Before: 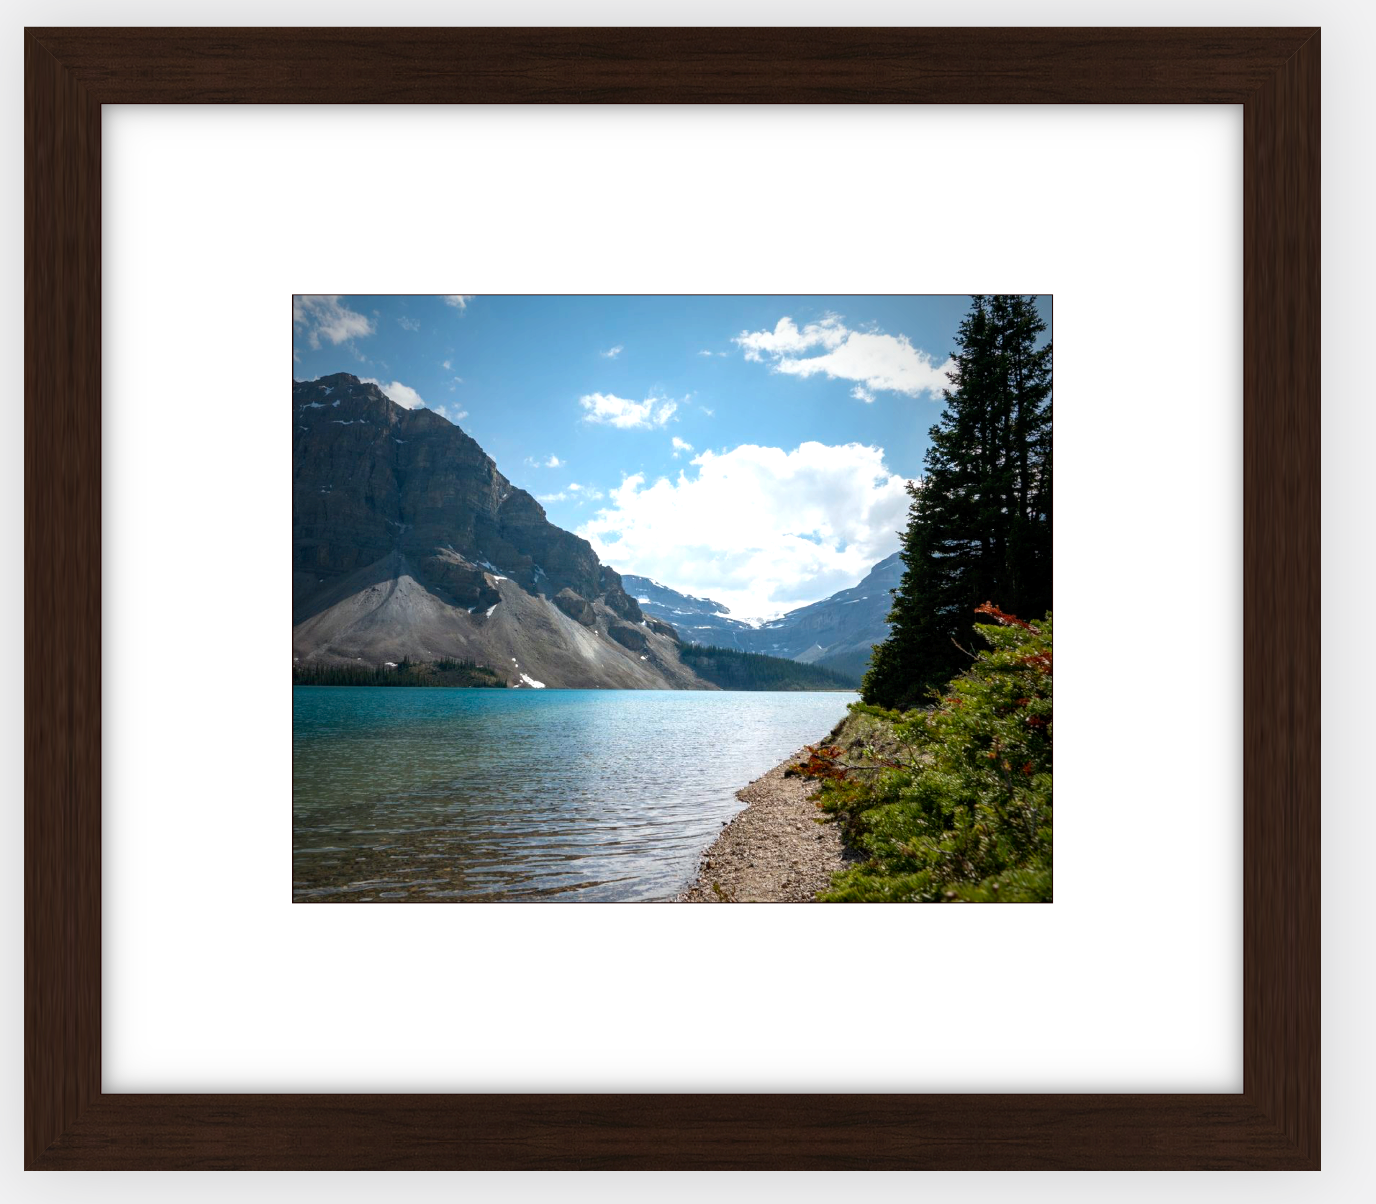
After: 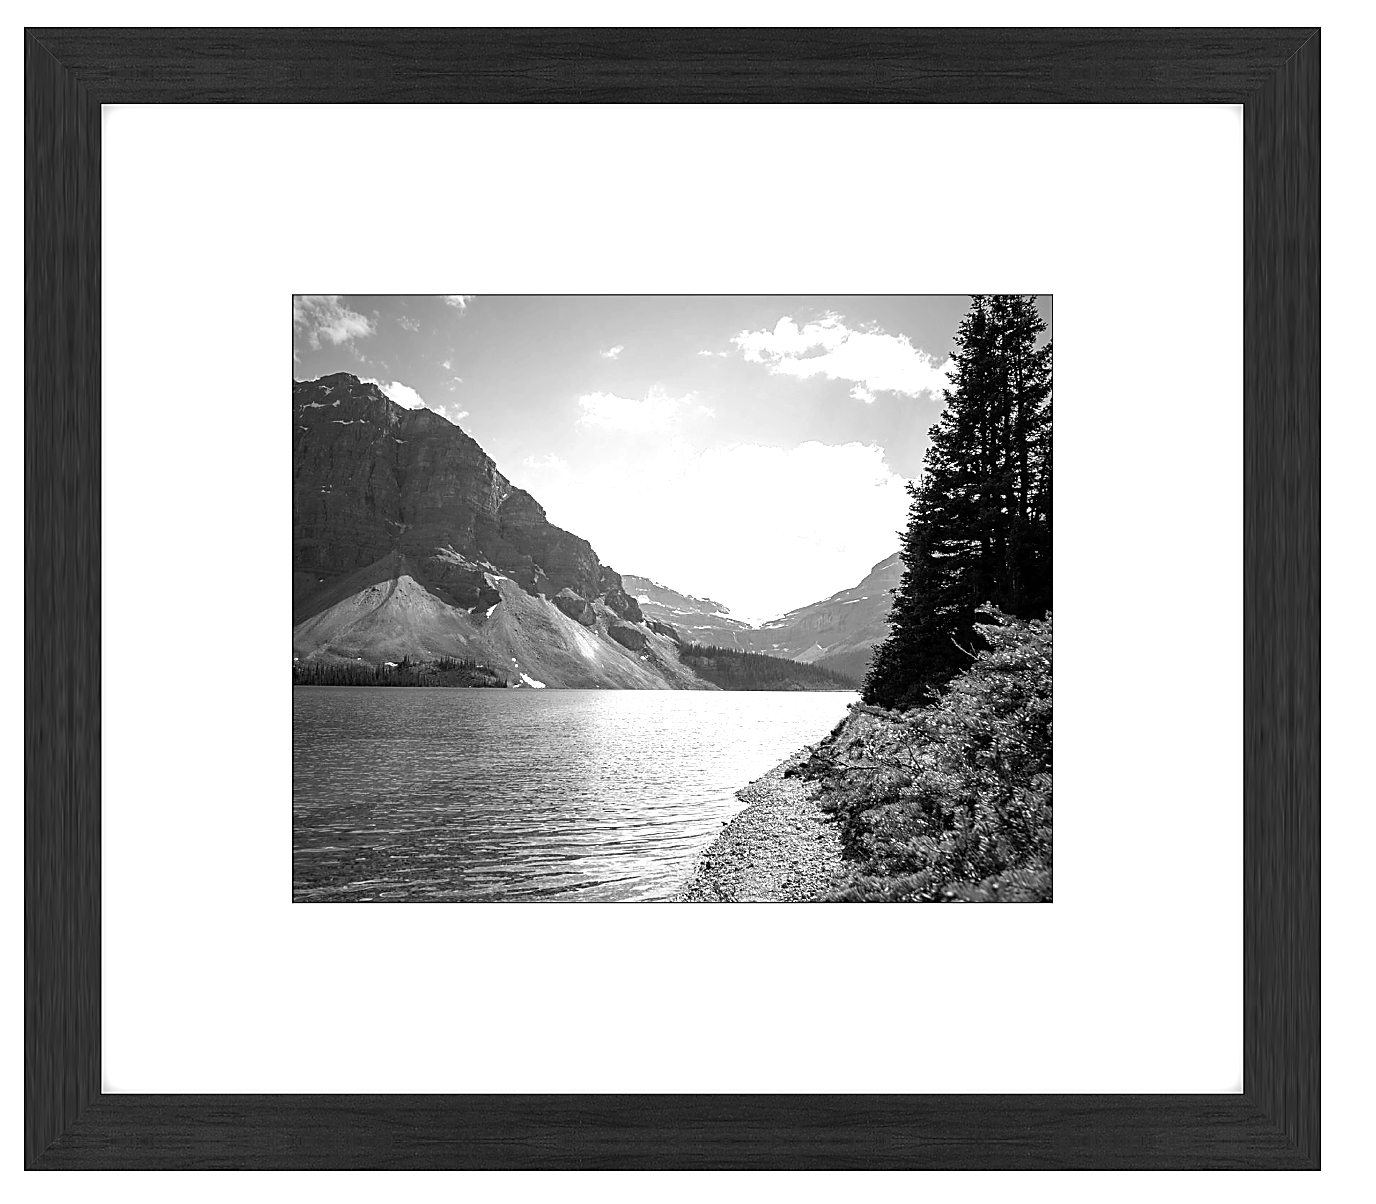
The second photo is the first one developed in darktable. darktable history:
monochrome: on, module defaults
sharpen: radius 1.4, amount 1.25, threshold 0.7
exposure: black level correction 0, exposure 0.7 EV, compensate exposure bias true, compensate highlight preservation false
